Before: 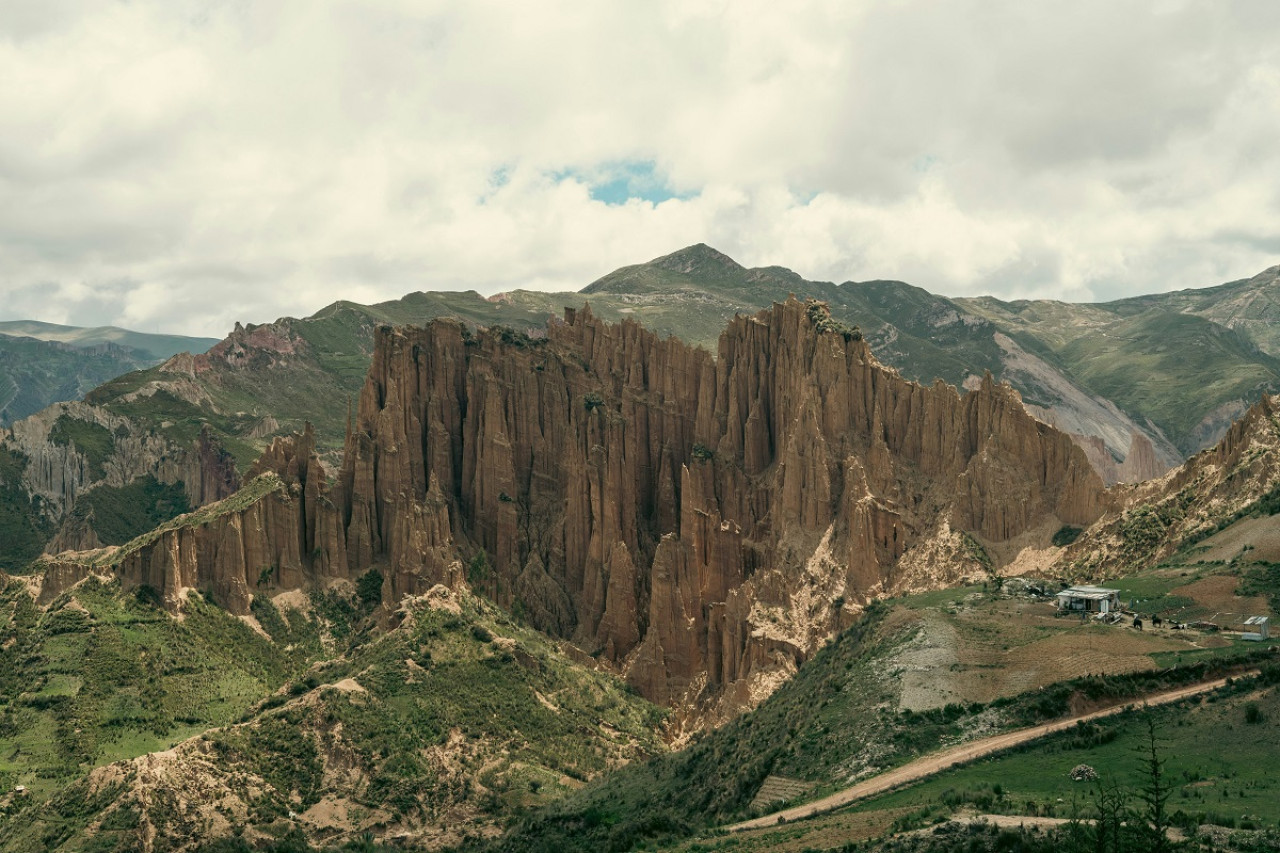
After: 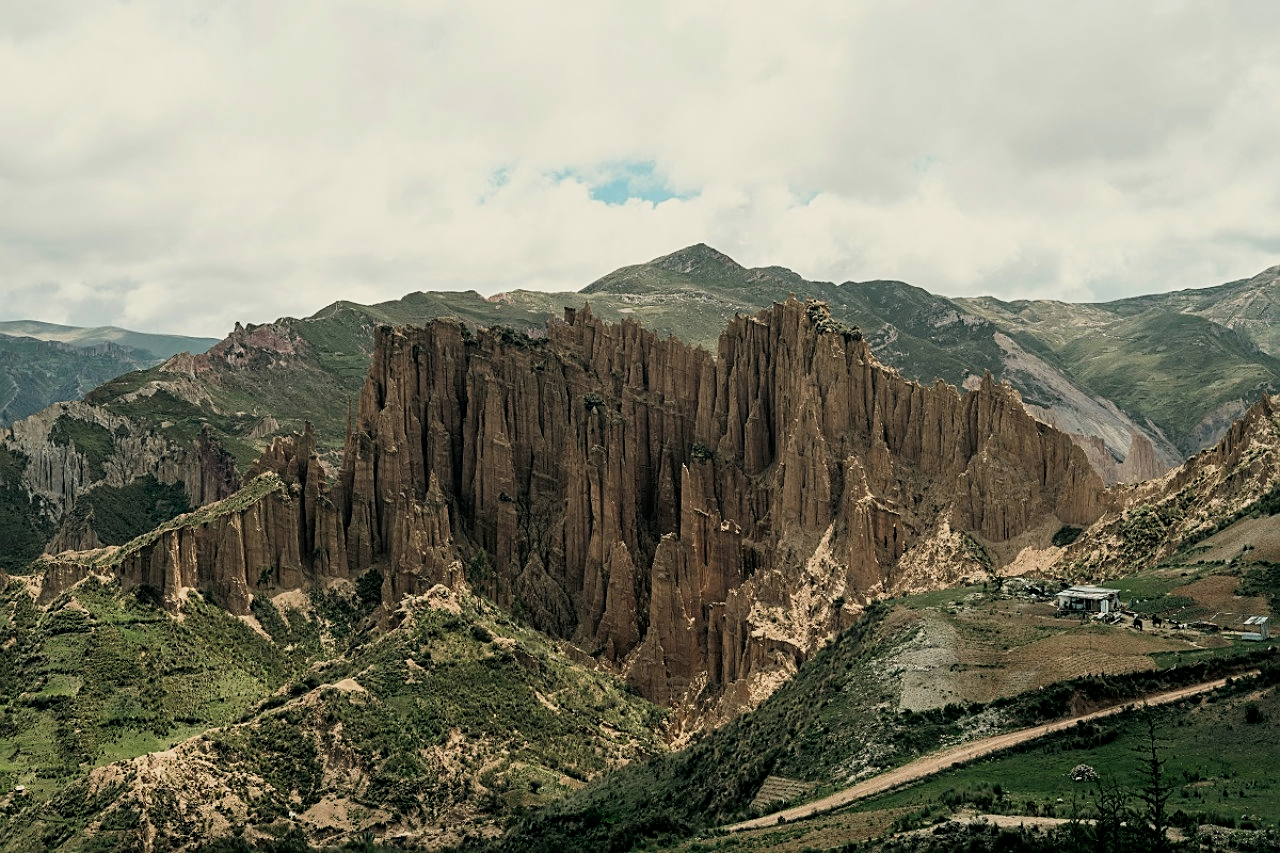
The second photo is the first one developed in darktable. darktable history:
filmic rgb: middle gray luminance 12.79%, black relative exposure -10.1 EV, white relative exposure 3.47 EV, target black luminance 0%, hardness 5.78, latitude 45.13%, contrast 1.224, highlights saturation mix 4.04%, shadows ↔ highlights balance 27.33%
sharpen: on, module defaults
